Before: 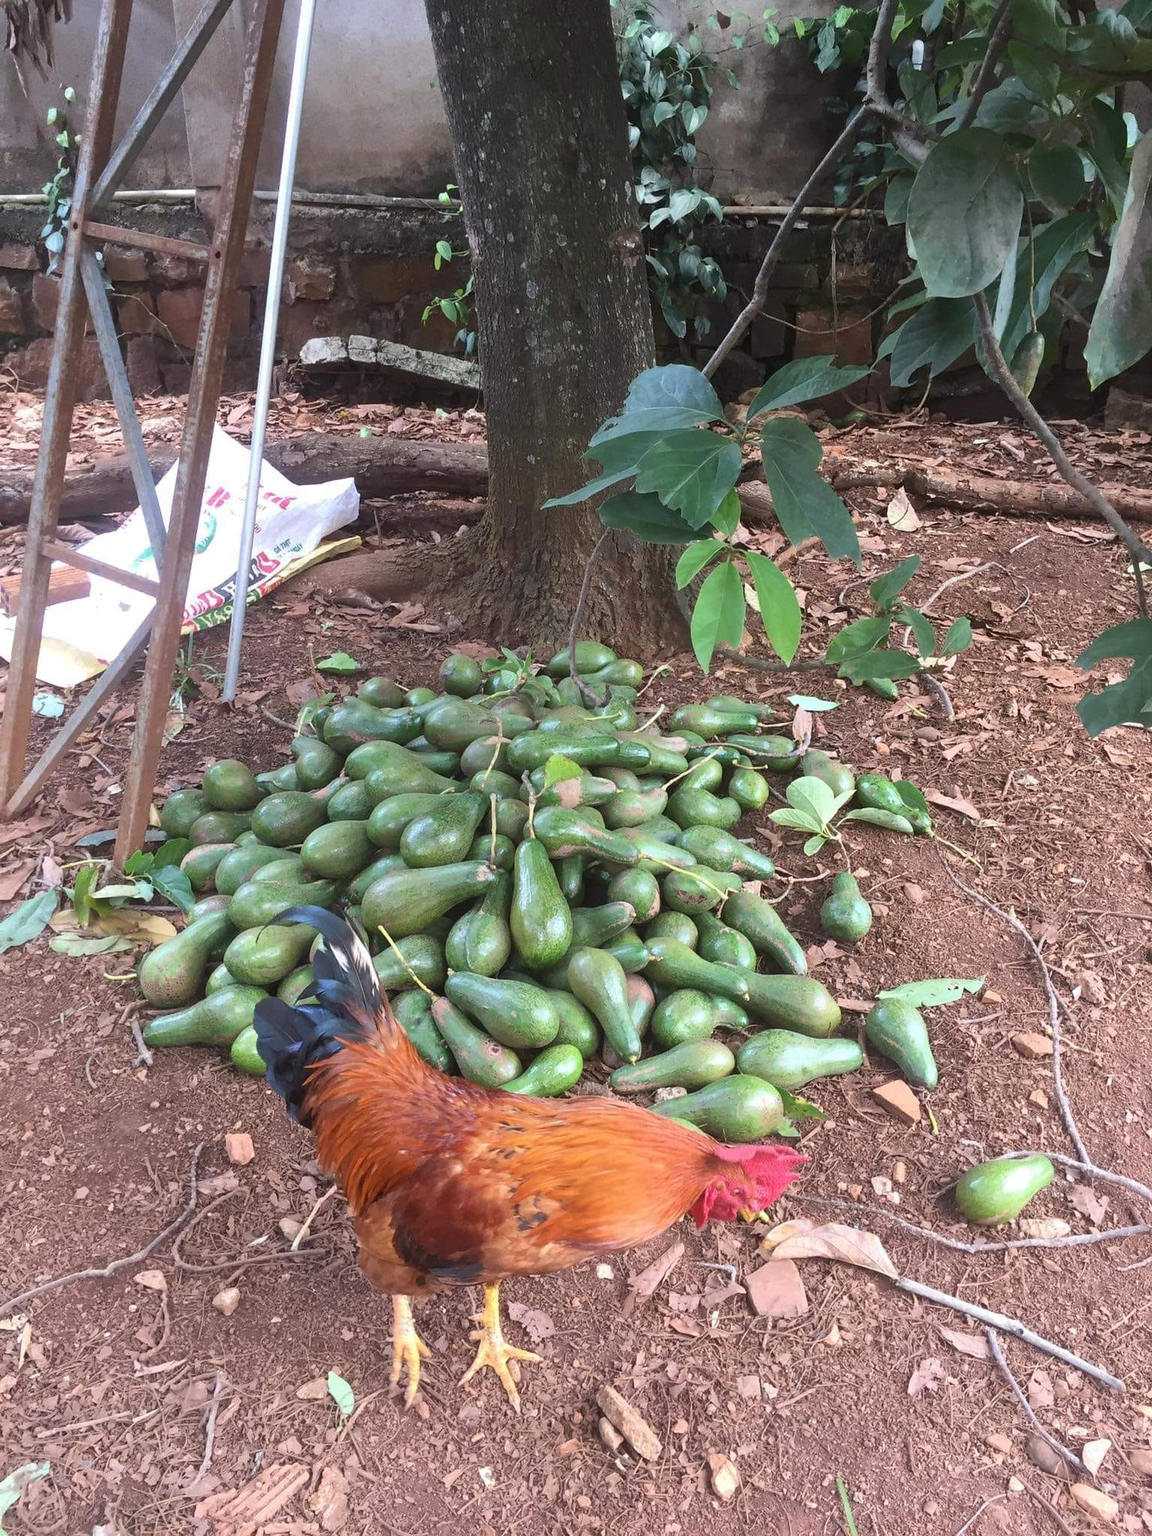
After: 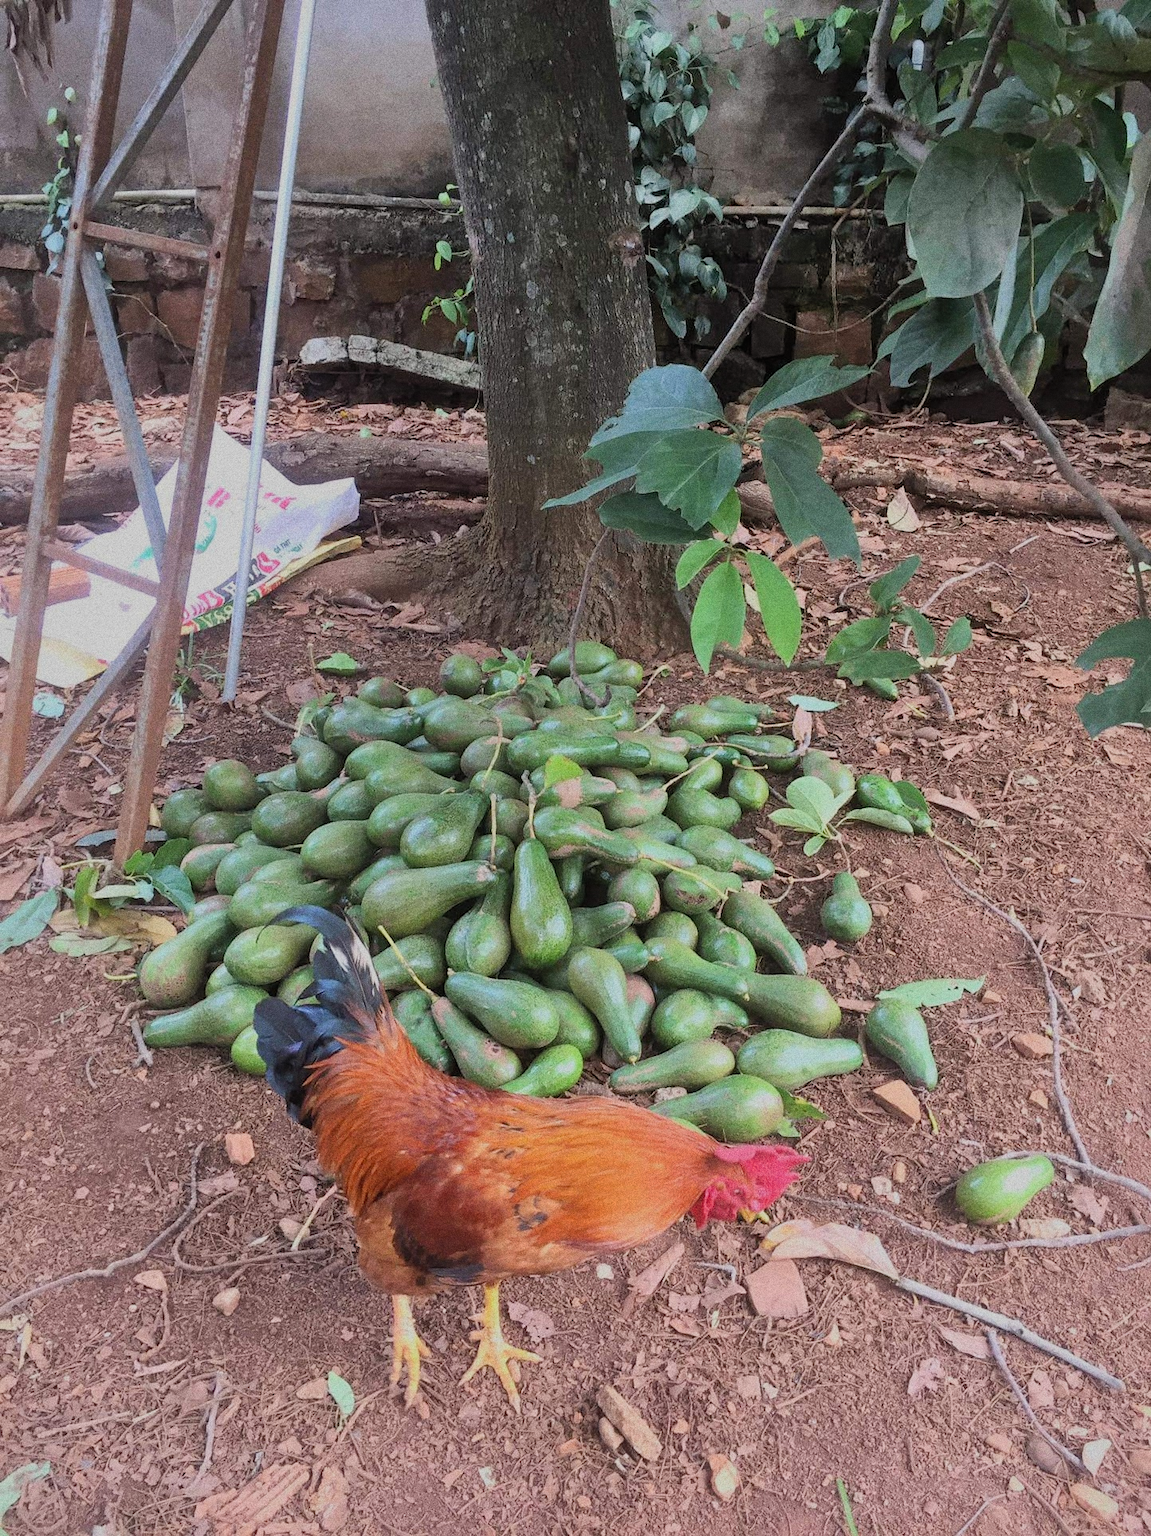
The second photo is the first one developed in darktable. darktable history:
filmic rgb: black relative exposure -7.65 EV, white relative exposure 4.56 EV, hardness 3.61, color science v6 (2022)
grain: coarseness 0.09 ISO, strength 40%
shadows and highlights: on, module defaults
